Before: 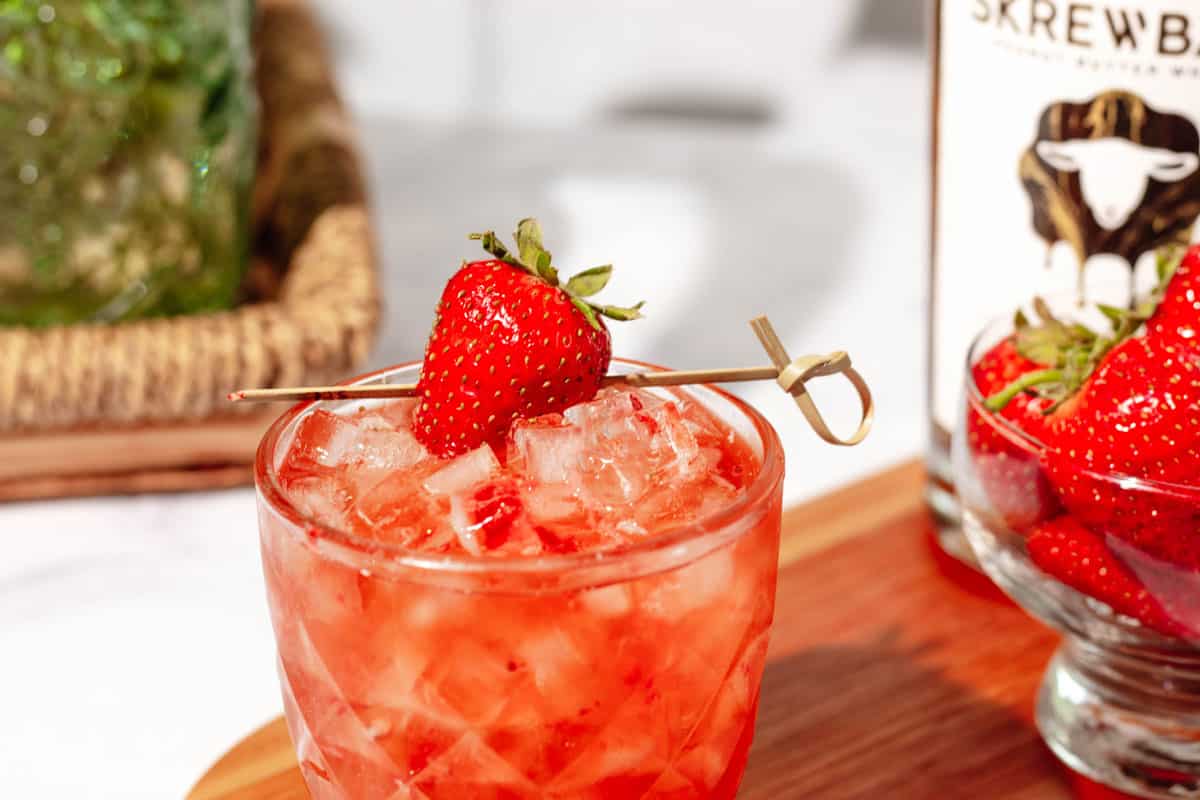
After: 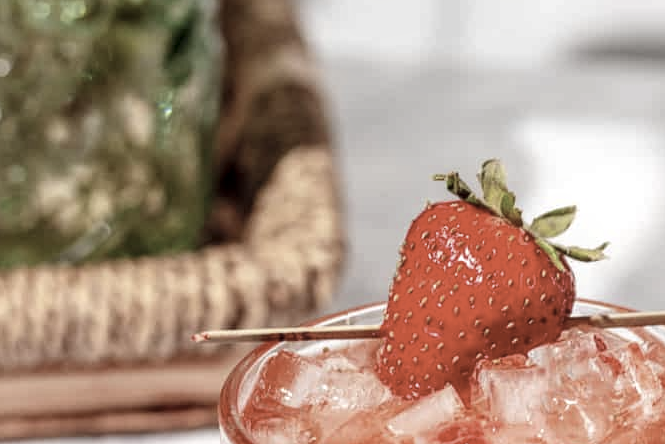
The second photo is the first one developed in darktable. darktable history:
crop and rotate: left 3.035%, top 7.539%, right 41.498%, bottom 36.854%
local contrast: on, module defaults
color correction: highlights b* 0.034, saturation 0.537
